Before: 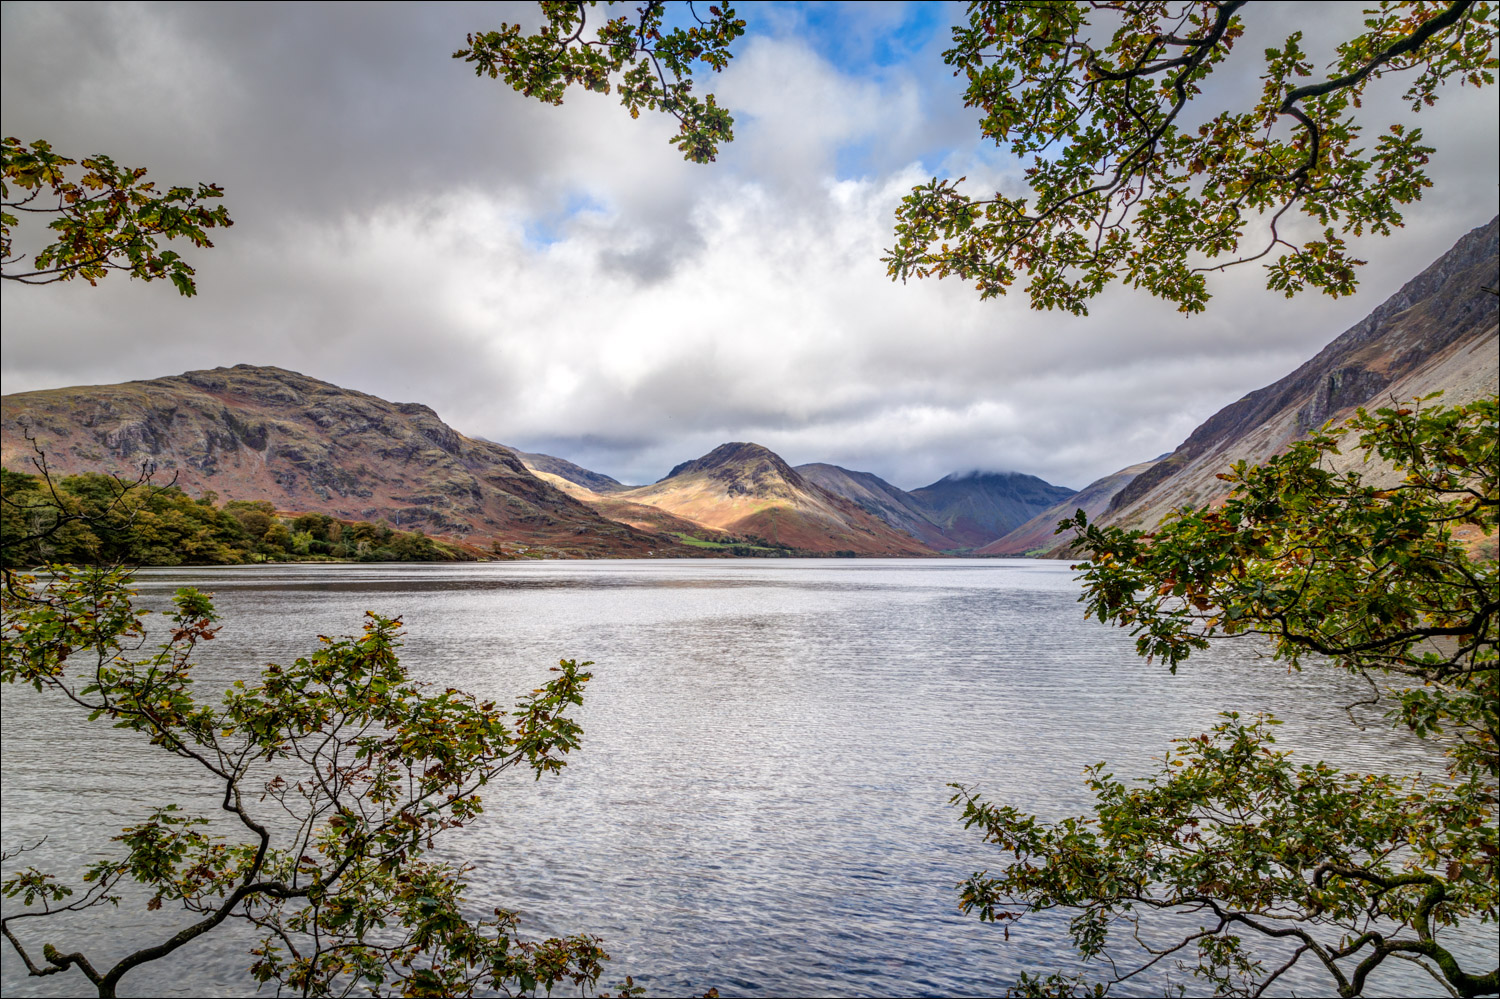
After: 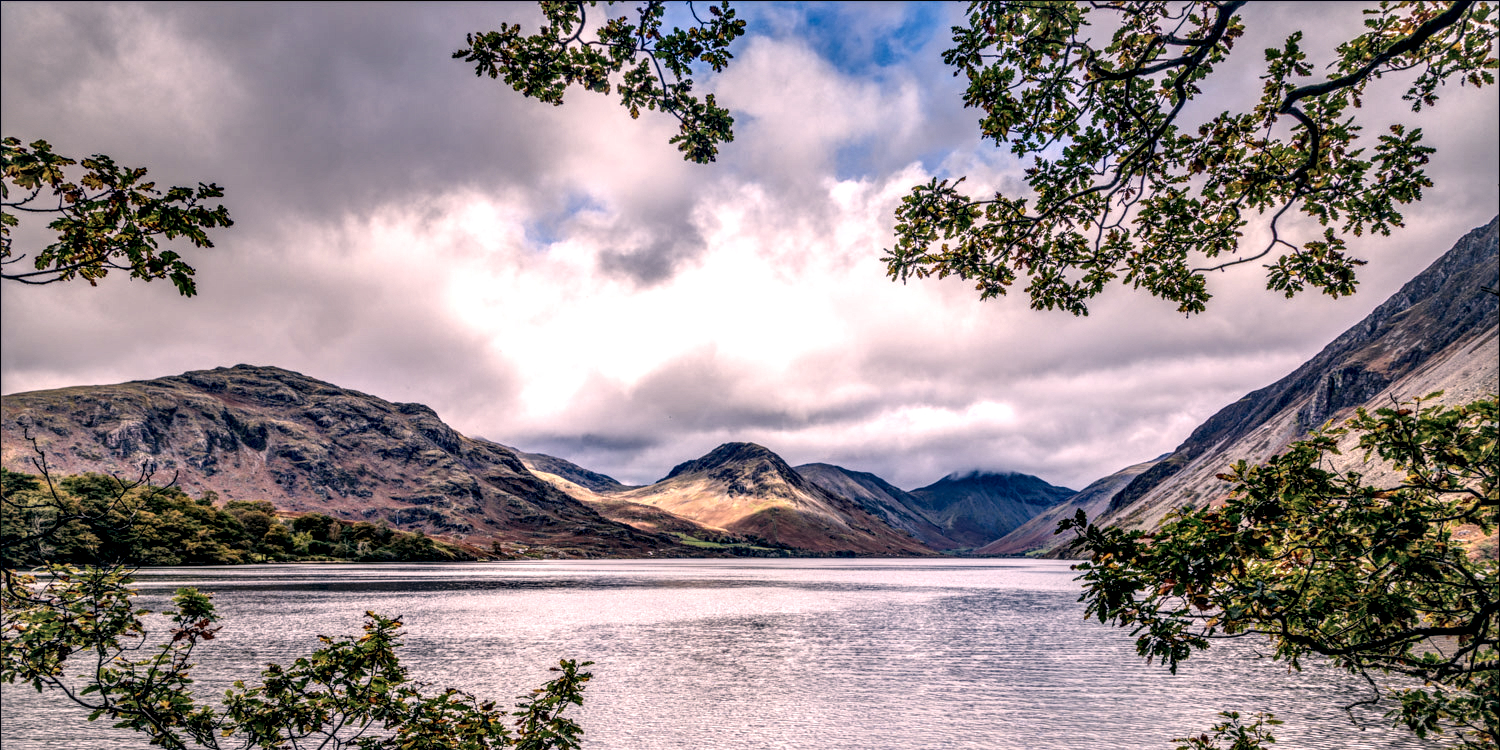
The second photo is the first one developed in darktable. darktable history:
color correction: highlights a* 14.46, highlights b* 5.85, shadows a* -5.53, shadows b* -15.24, saturation 0.85
crop: bottom 24.988%
local contrast: highlights 20%, detail 197%
